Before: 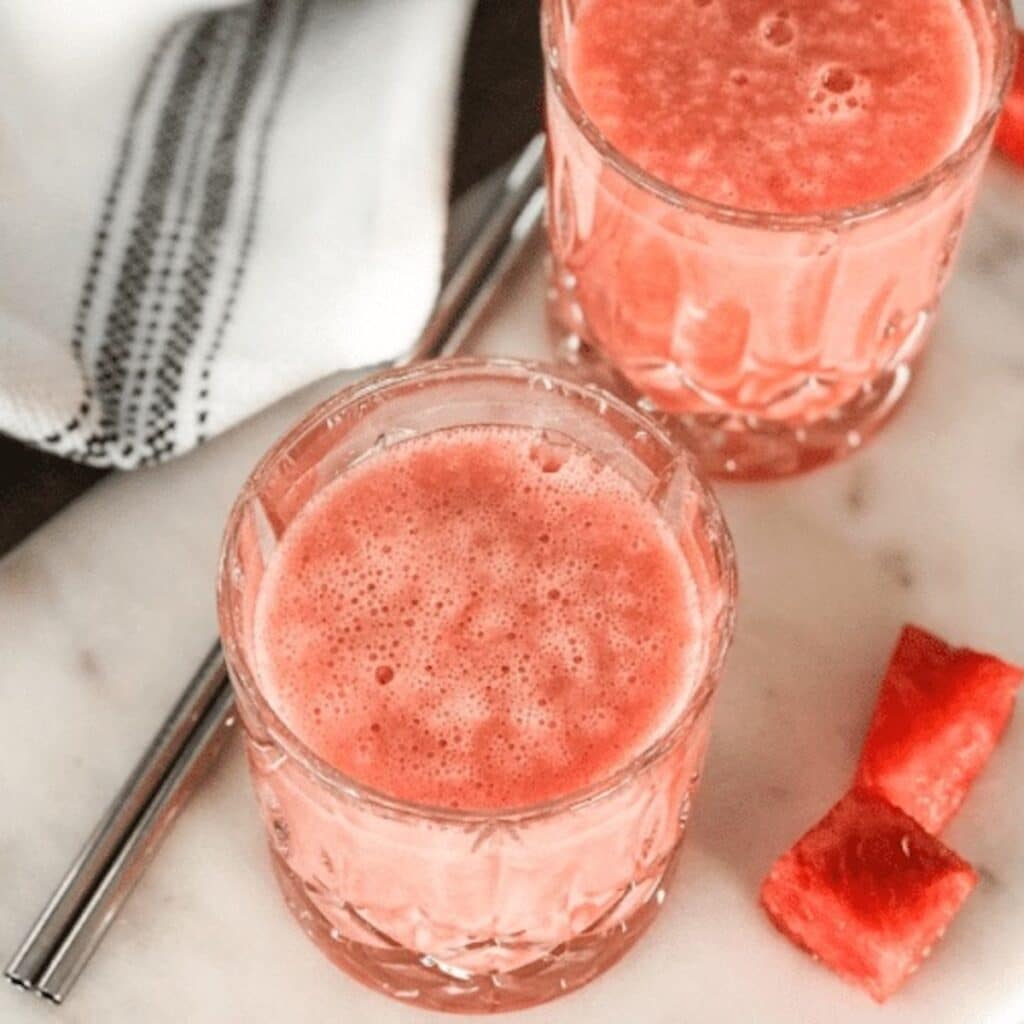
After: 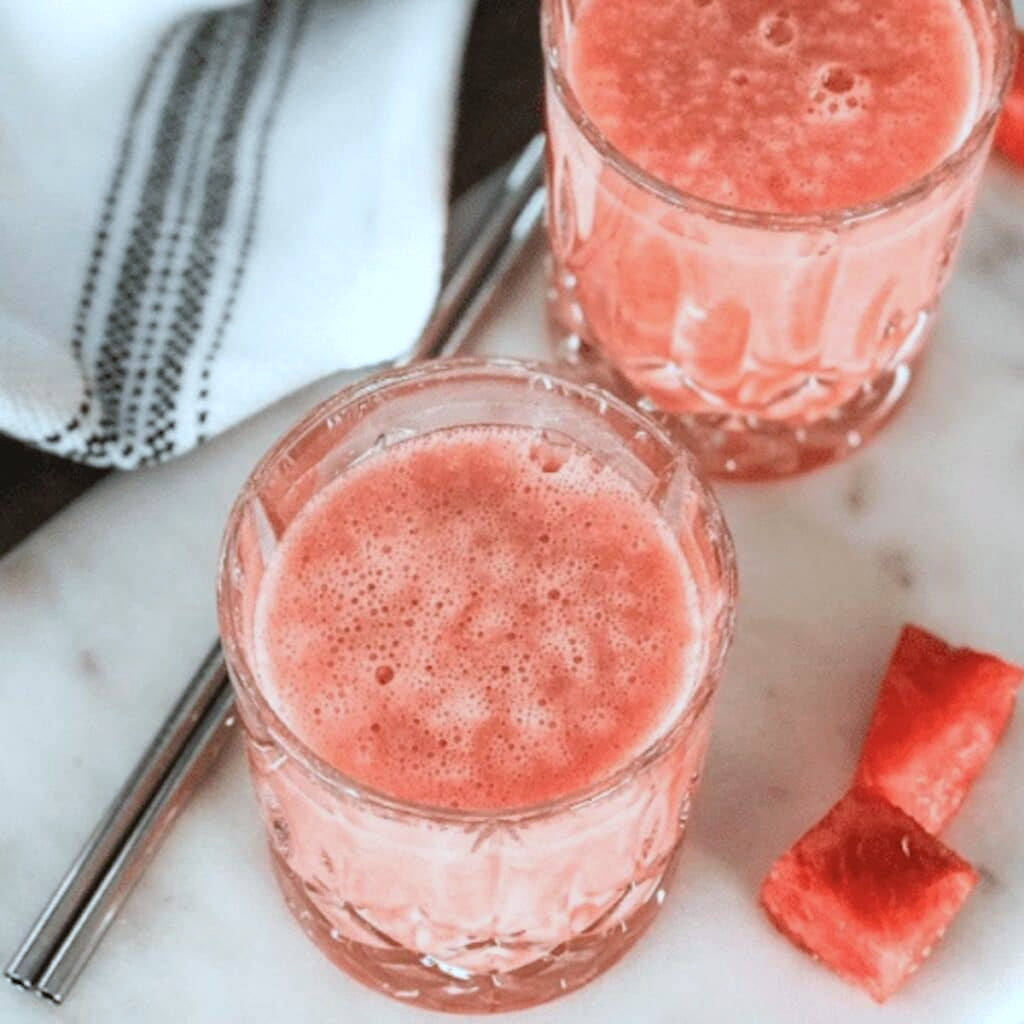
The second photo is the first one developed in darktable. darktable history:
color calibration: illuminant F (fluorescent), F source F9 (Cool White Deluxe 4150 K) – high CRI, x 0.374, y 0.373, temperature 4158.64 K, gamut compression 1.64
